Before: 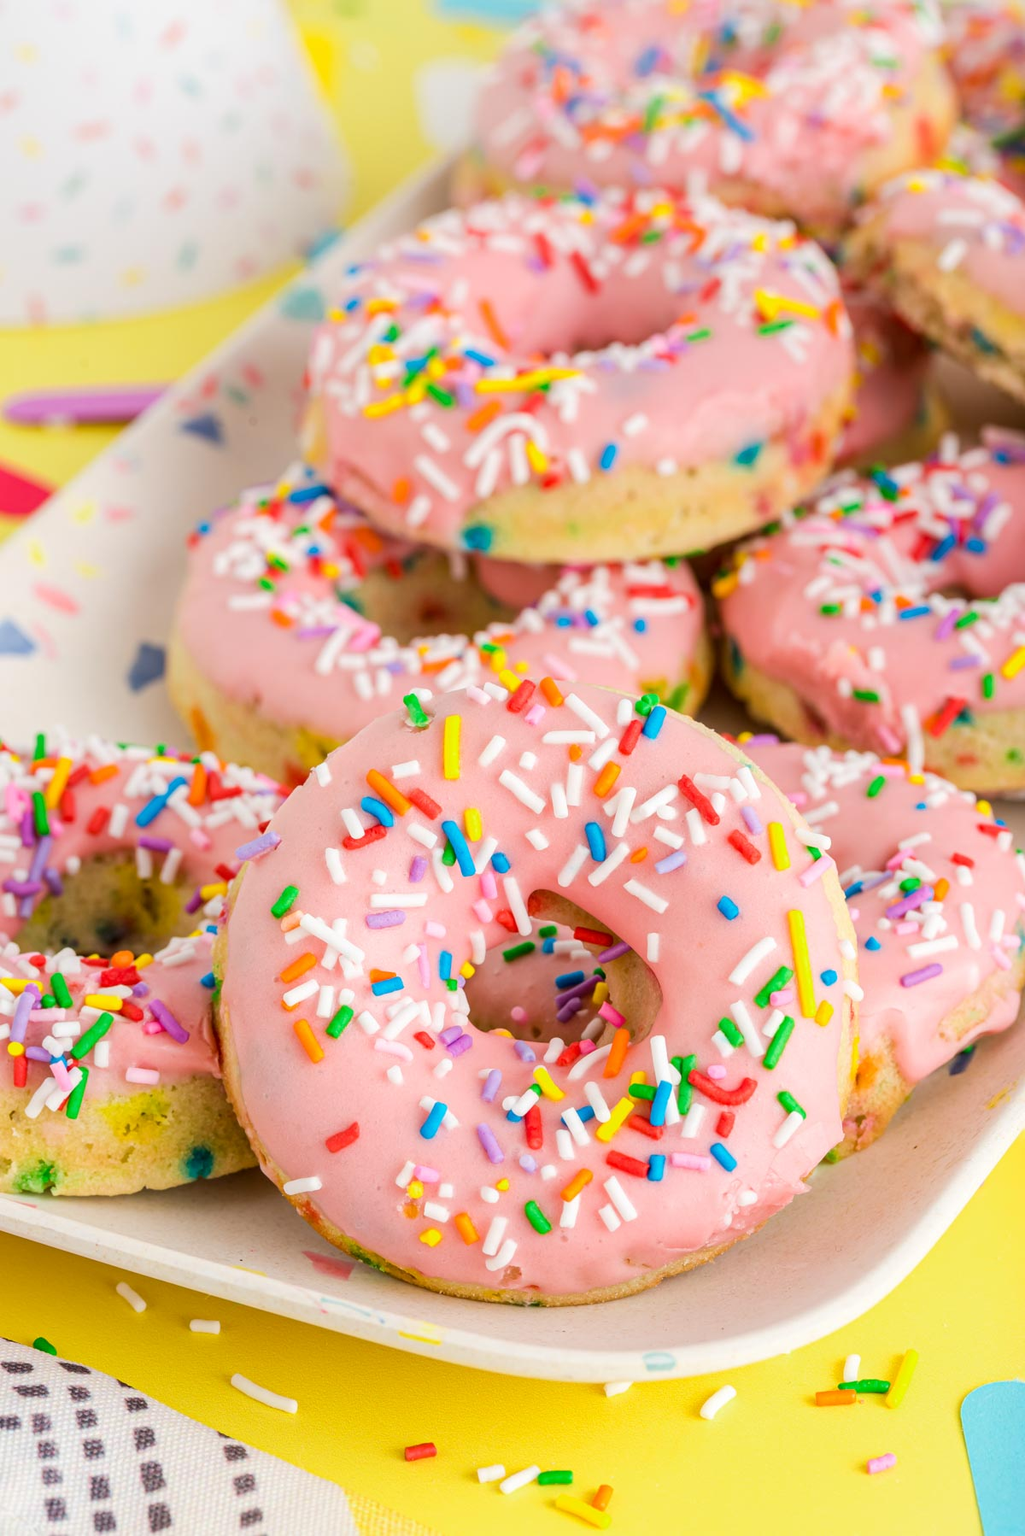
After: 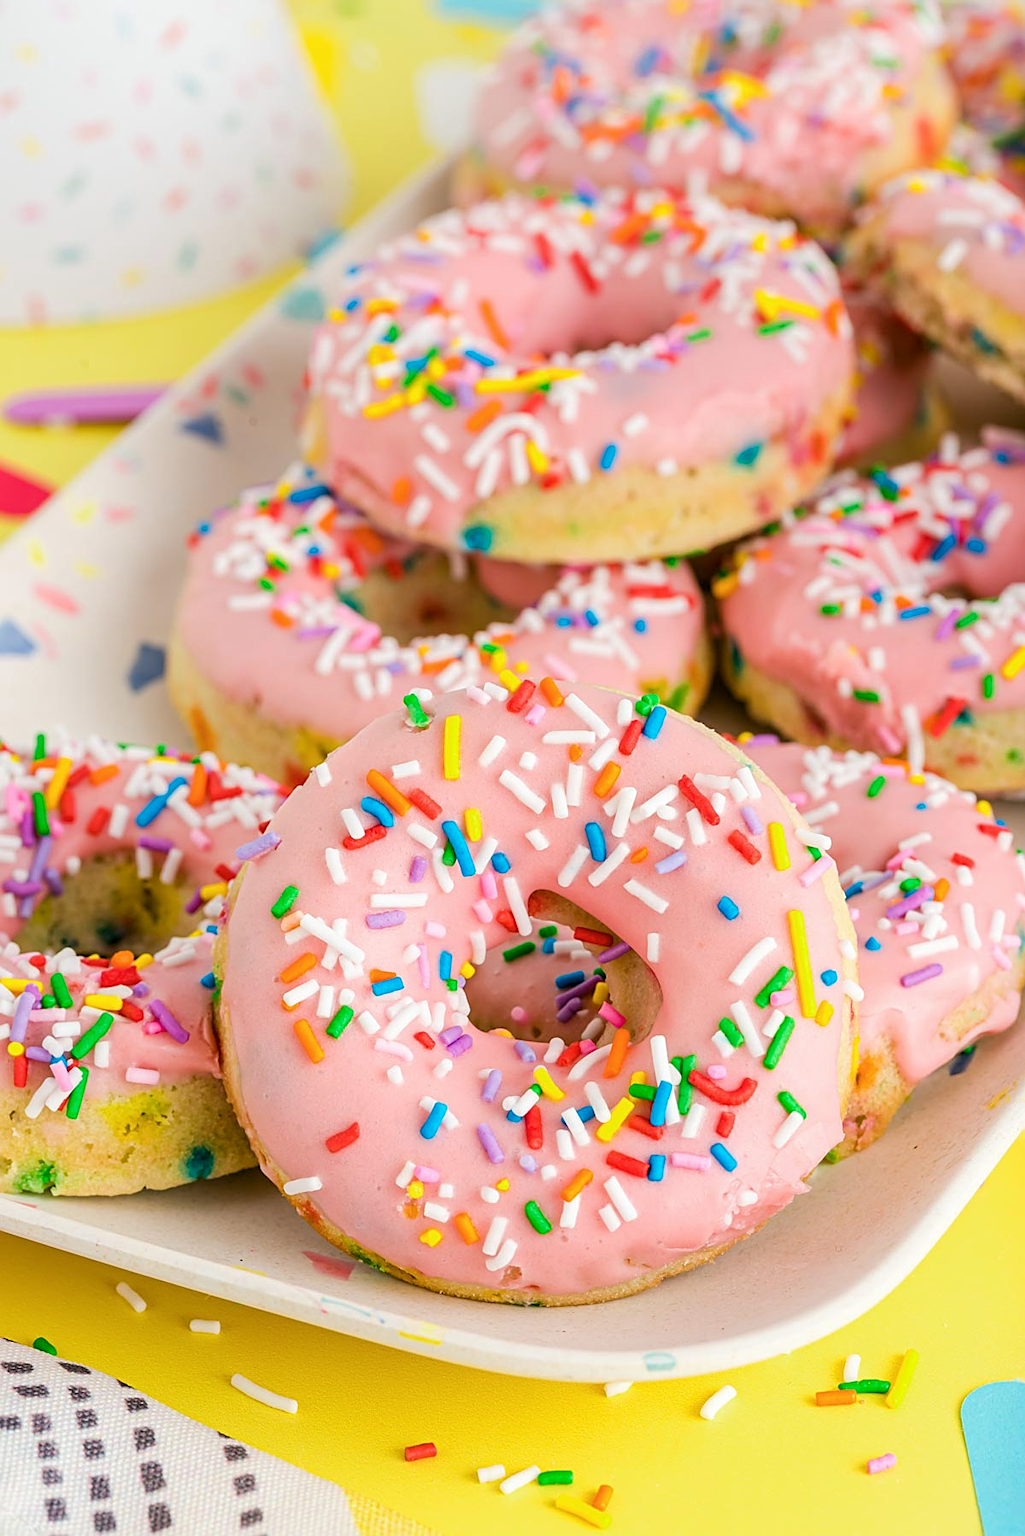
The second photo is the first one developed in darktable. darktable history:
color balance rgb: global offset › luminance -0.326%, global offset › chroma 0.114%, global offset › hue 167.61°, perceptual saturation grading › global saturation 0.725%
sharpen: on, module defaults
